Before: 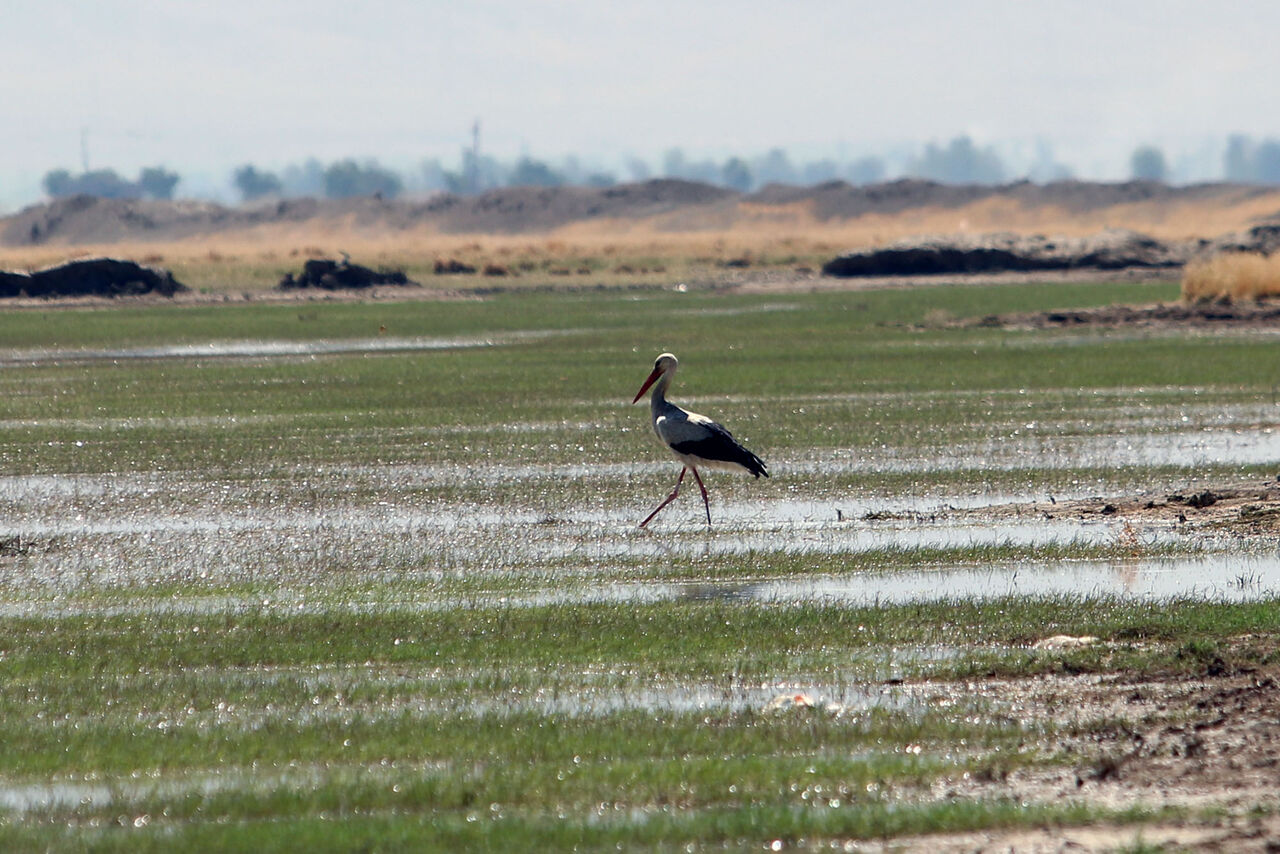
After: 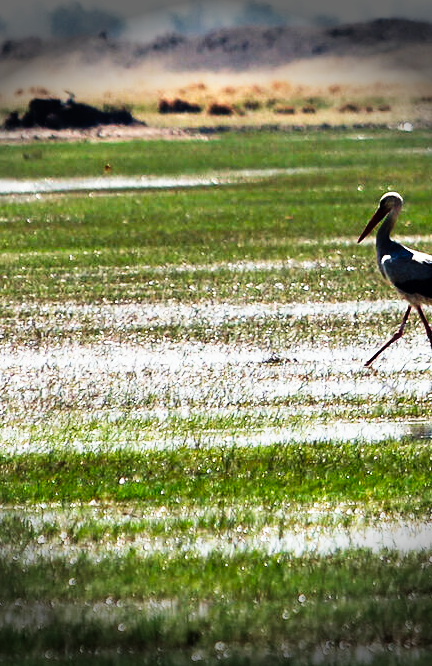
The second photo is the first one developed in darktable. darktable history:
tone curve: curves: ch0 [(0, 0) (0.003, 0.001) (0.011, 0.005) (0.025, 0.01) (0.044, 0.016) (0.069, 0.019) (0.1, 0.024) (0.136, 0.03) (0.177, 0.045) (0.224, 0.071) (0.277, 0.122) (0.335, 0.202) (0.399, 0.326) (0.468, 0.471) (0.543, 0.638) (0.623, 0.798) (0.709, 0.913) (0.801, 0.97) (0.898, 0.983) (1, 1)], preserve colors none
exposure: exposure 0.232 EV, compensate highlight preservation false
vignetting: fall-off start 90.45%, fall-off radius 38.28%, brightness -0.855, width/height ratio 1.218, shape 1.3
crop and rotate: left 21.543%, top 18.935%, right 44.695%, bottom 3.001%
